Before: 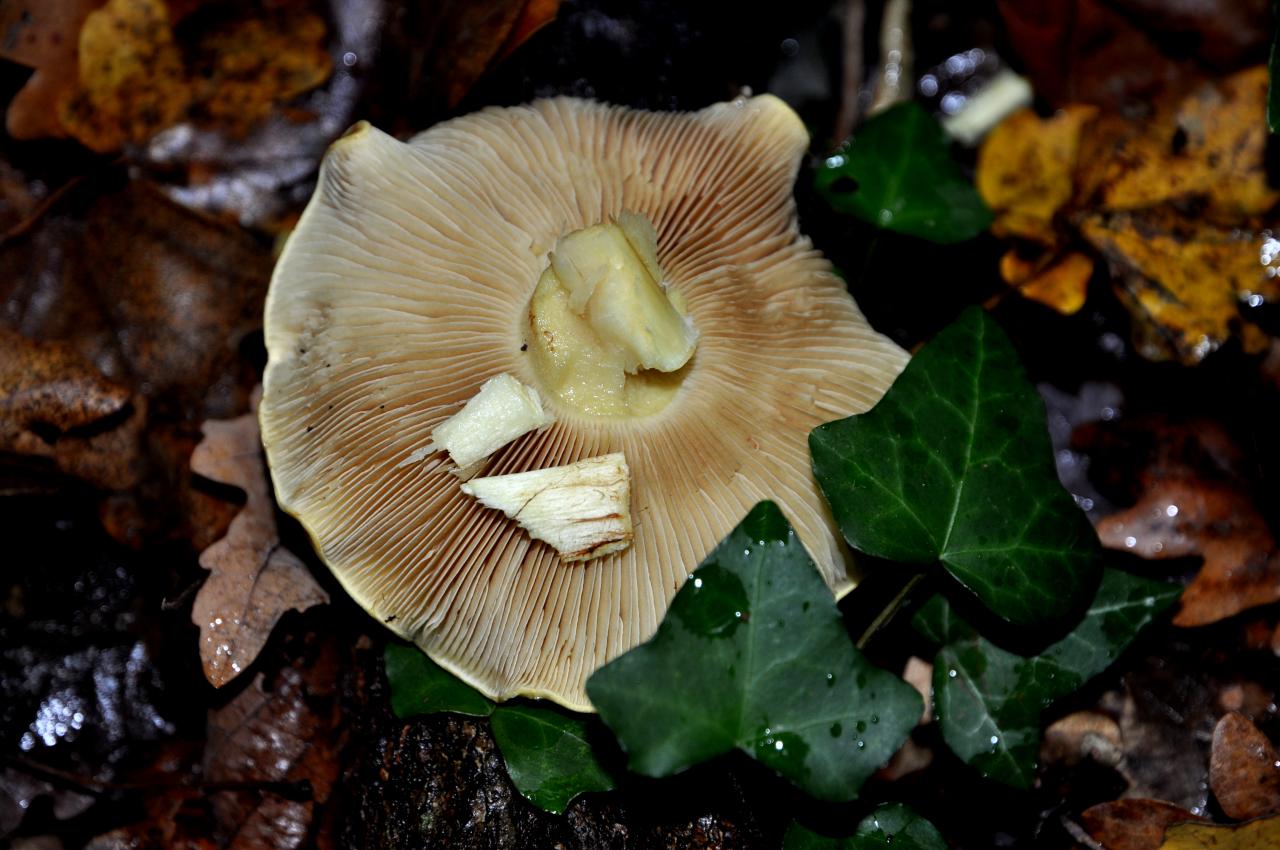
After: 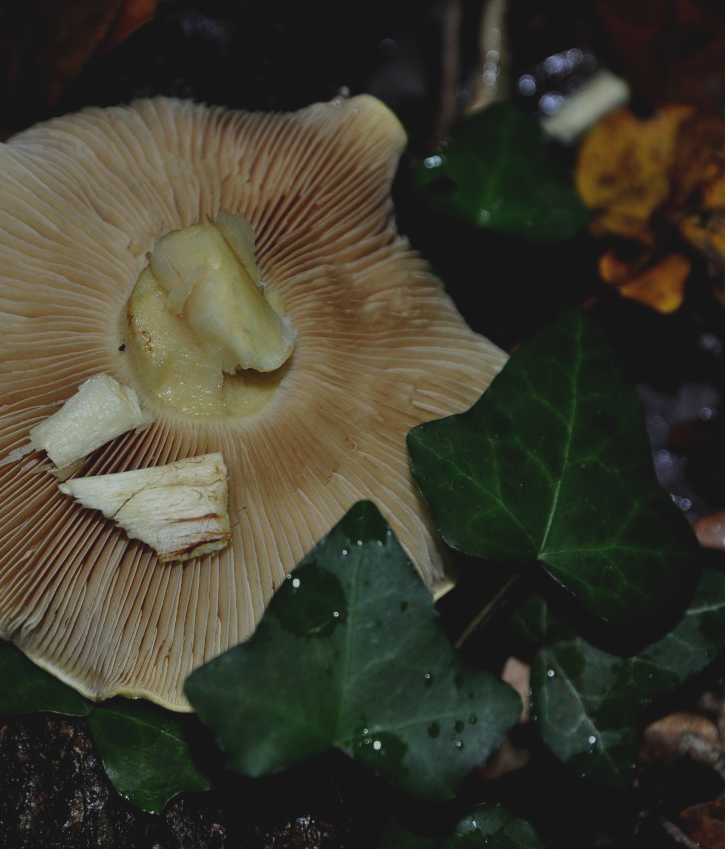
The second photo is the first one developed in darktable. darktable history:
crop: left 31.458%, top 0%, right 11.876%
exposure: black level correction -0.016, exposure -1.018 EV, compensate highlight preservation false
